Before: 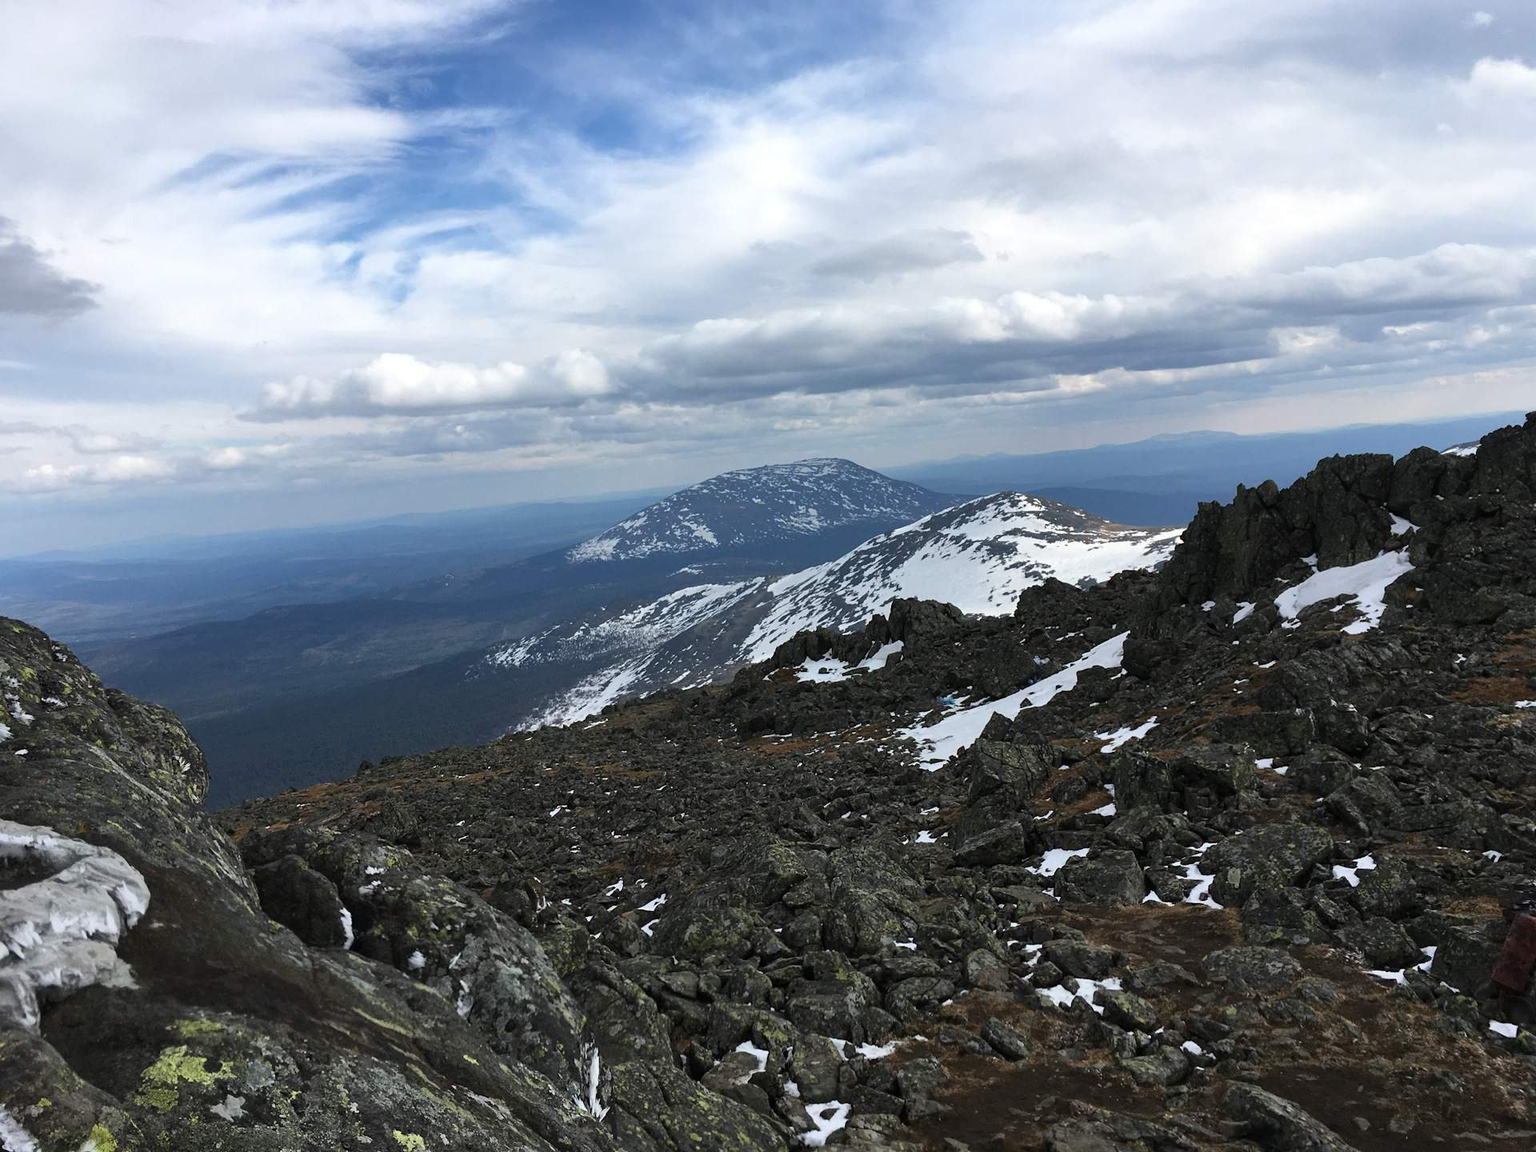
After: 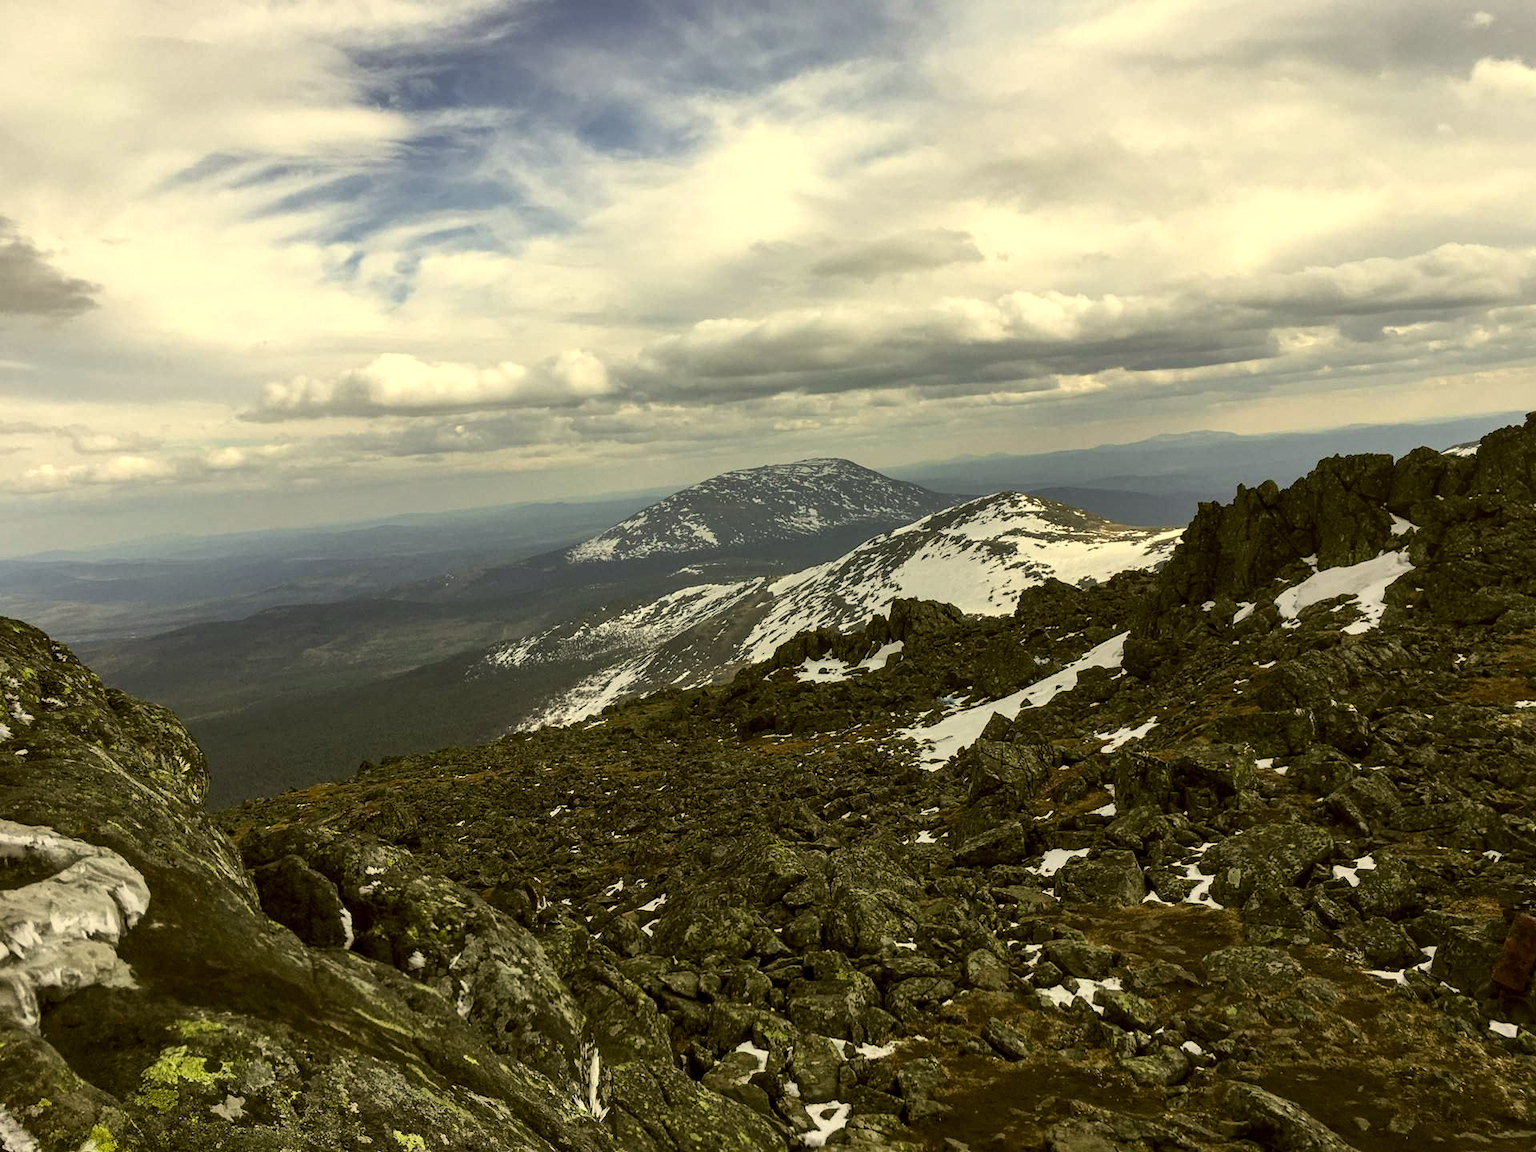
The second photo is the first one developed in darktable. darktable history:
color correction: highlights a* 0.107, highlights b* 29.15, shadows a* -0.199, shadows b* 21.31
local contrast: detail 130%
